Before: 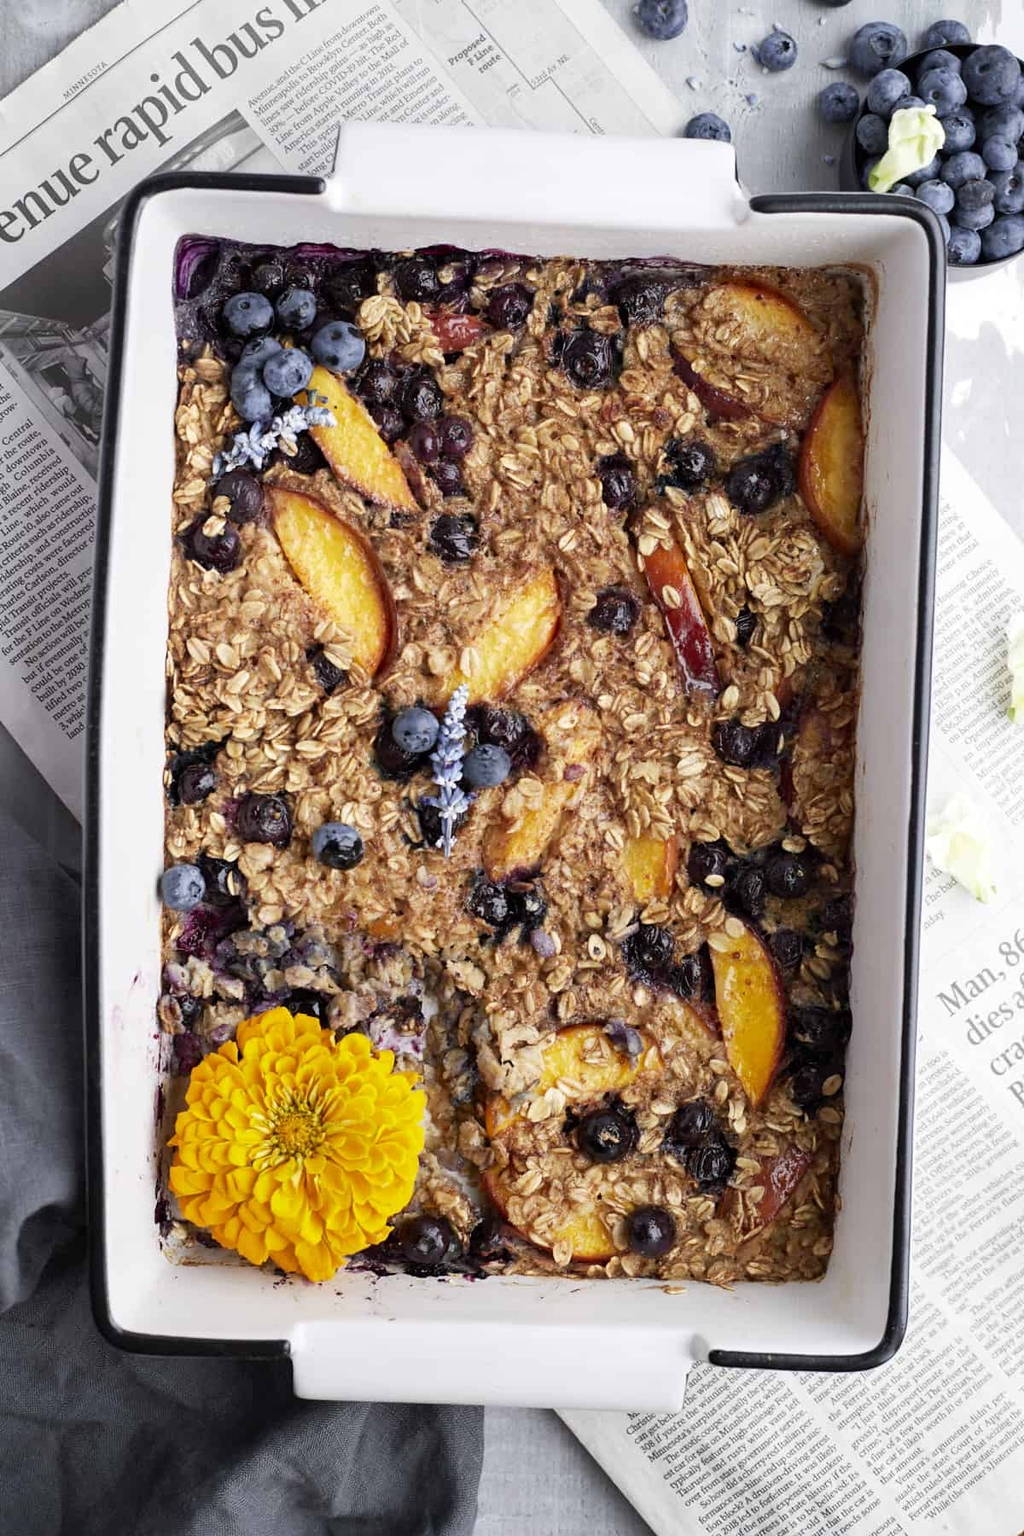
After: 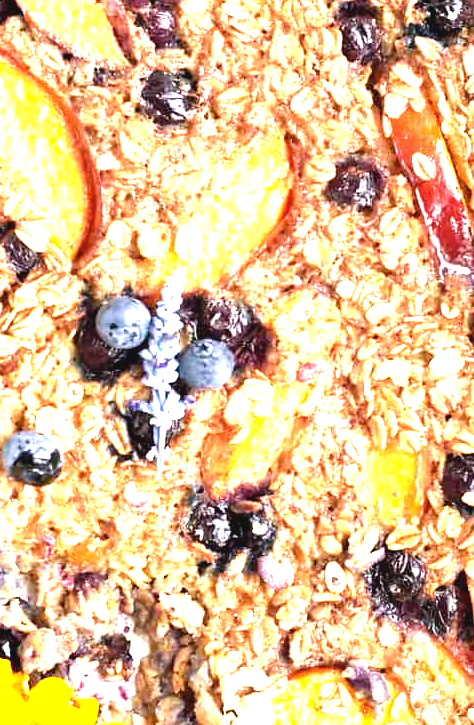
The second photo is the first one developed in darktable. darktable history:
crop: left 30.4%, top 29.613%, right 30.019%, bottom 30.101%
contrast brightness saturation: contrast -0.097, saturation -0.101
exposure: exposure 2.22 EV, compensate exposure bias true, compensate highlight preservation false
